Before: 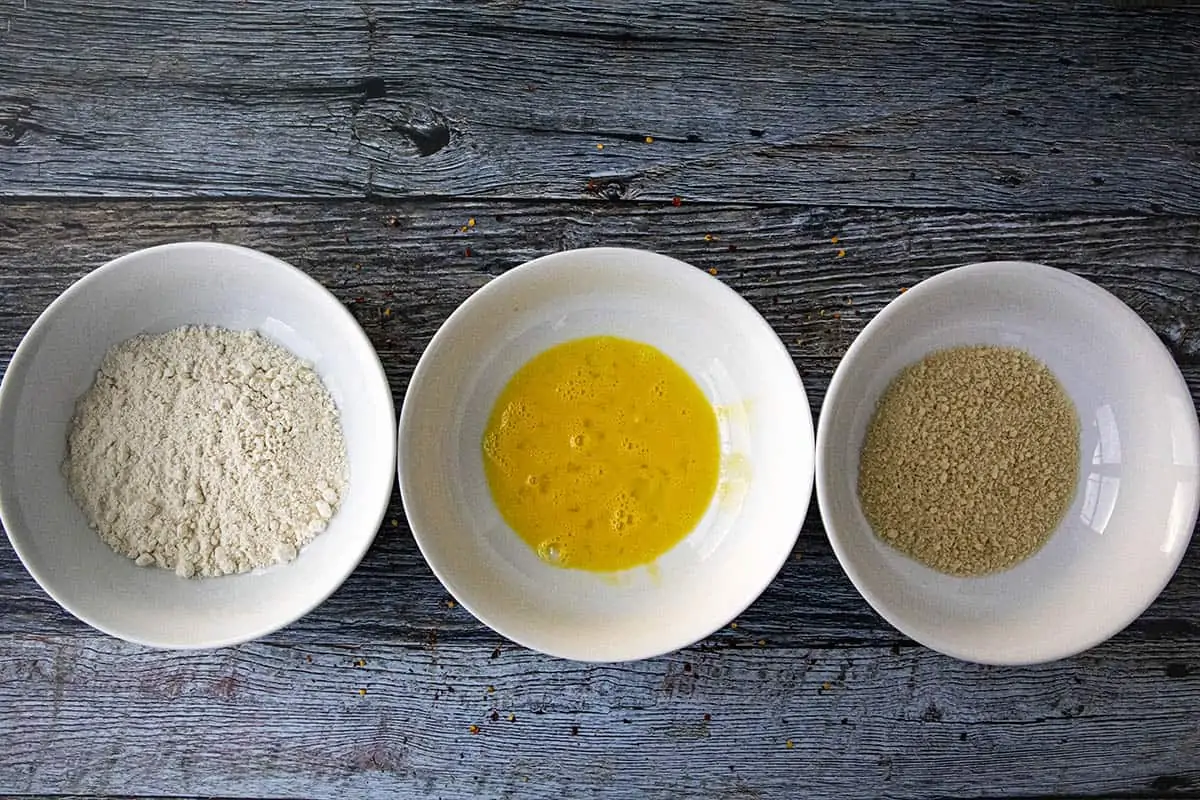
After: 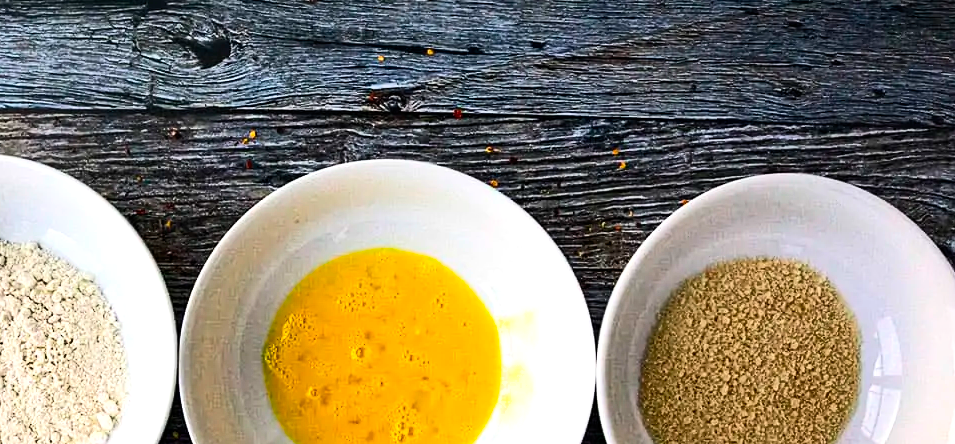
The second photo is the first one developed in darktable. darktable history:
shadows and highlights: shadows 22.53, highlights -48.52, soften with gaussian
contrast brightness saturation: contrast 0.228, brightness 0.106, saturation 0.289
tone equalizer: -8 EV -0.385 EV, -7 EV -0.373 EV, -6 EV -0.307 EV, -5 EV -0.226 EV, -3 EV 0.224 EV, -2 EV 0.363 EV, -1 EV 0.373 EV, +0 EV 0.388 EV, edges refinement/feathering 500, mask exposure compensation -1.57 EV, preserve details no
crop: left 18.285%, top 11.119%, right 2.068%, bottom 33.368%
